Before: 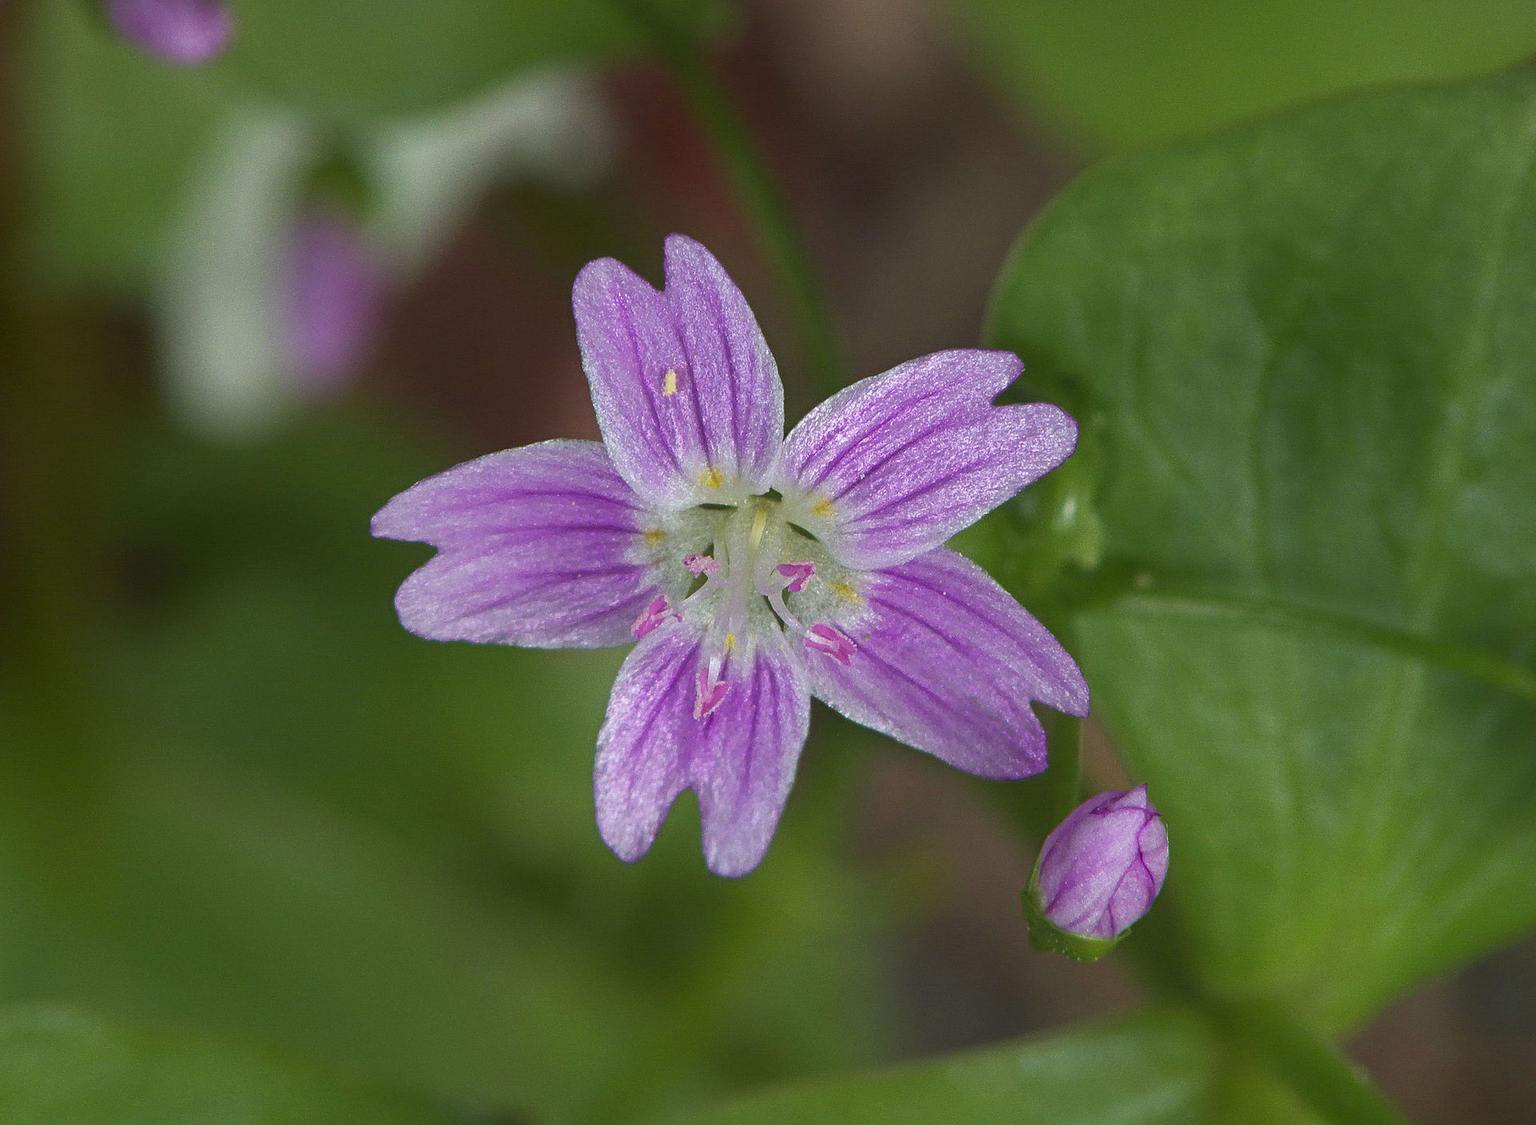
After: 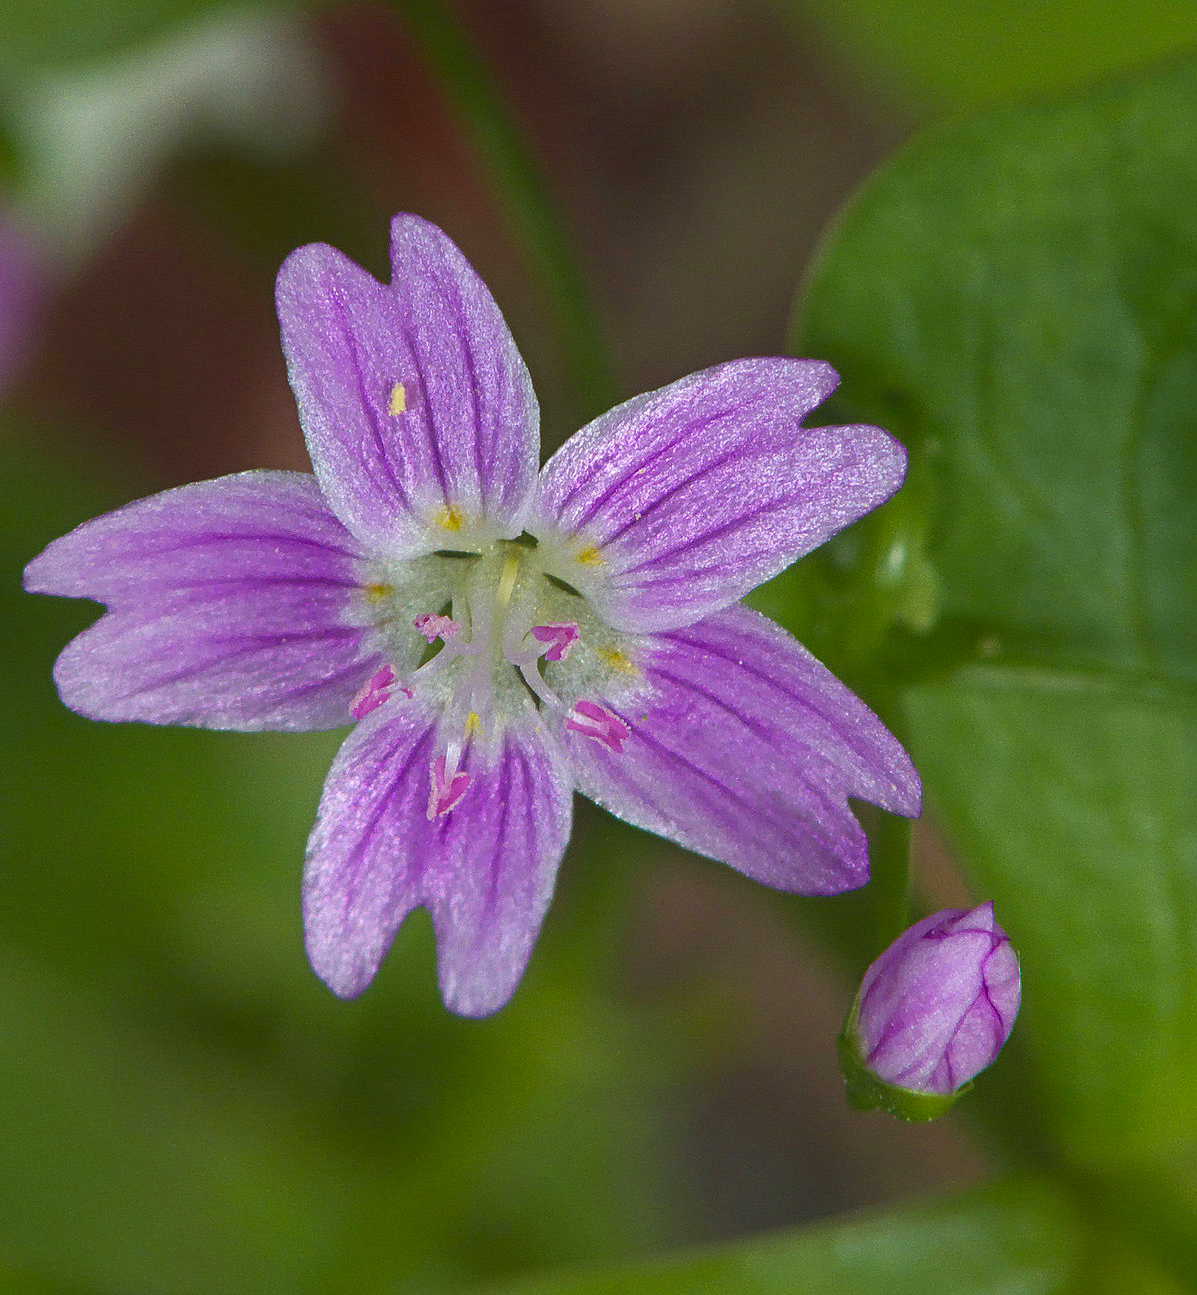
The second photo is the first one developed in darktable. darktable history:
color balance rgb: perceptual saturation grading › global saturation 10%, global vibrance 20%
crop and rotate: left 22.918%, top 5.629%, right 14.711%, bottom 2.247%
